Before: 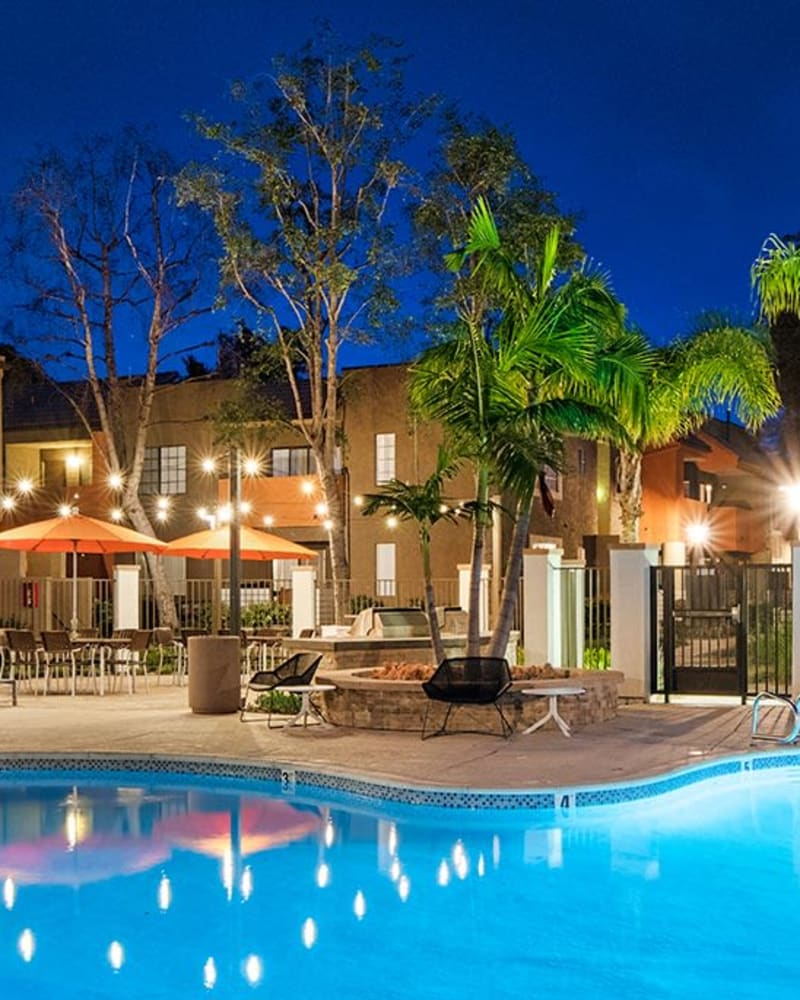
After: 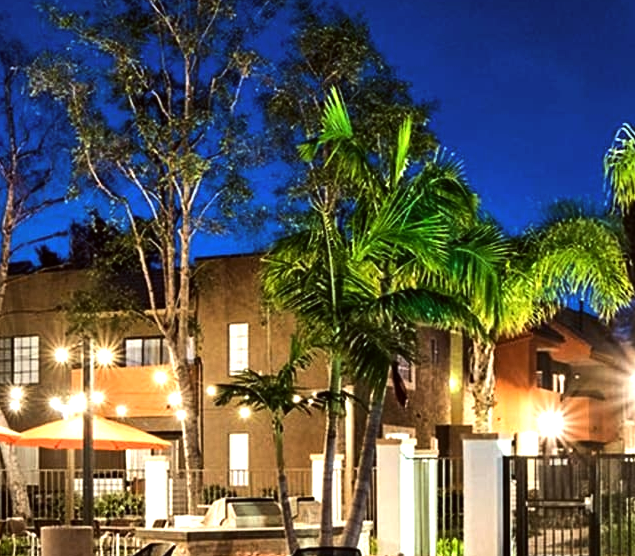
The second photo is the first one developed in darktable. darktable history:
crop: left 18.38%, top 11.092%, right 2.134%, bottom 33.217%
tone equalizer: -8 EV -1.08 EV, -7 EV -1.01 EV, -6 EV -0.867 EV, -5 EV -0.578 EV, -3 EV 0.578 EV, -2 EV 0.867 EV, -1 EV 1.01 EV, +0 EV 1.08 EV, edges refinement/feathering 500, mask exposure compensation -1.57 EV, preserve details no
color correction: highlights a* -2.73, highlights b* -2.09, shadows a* 2.41, shadows b* 2.73
